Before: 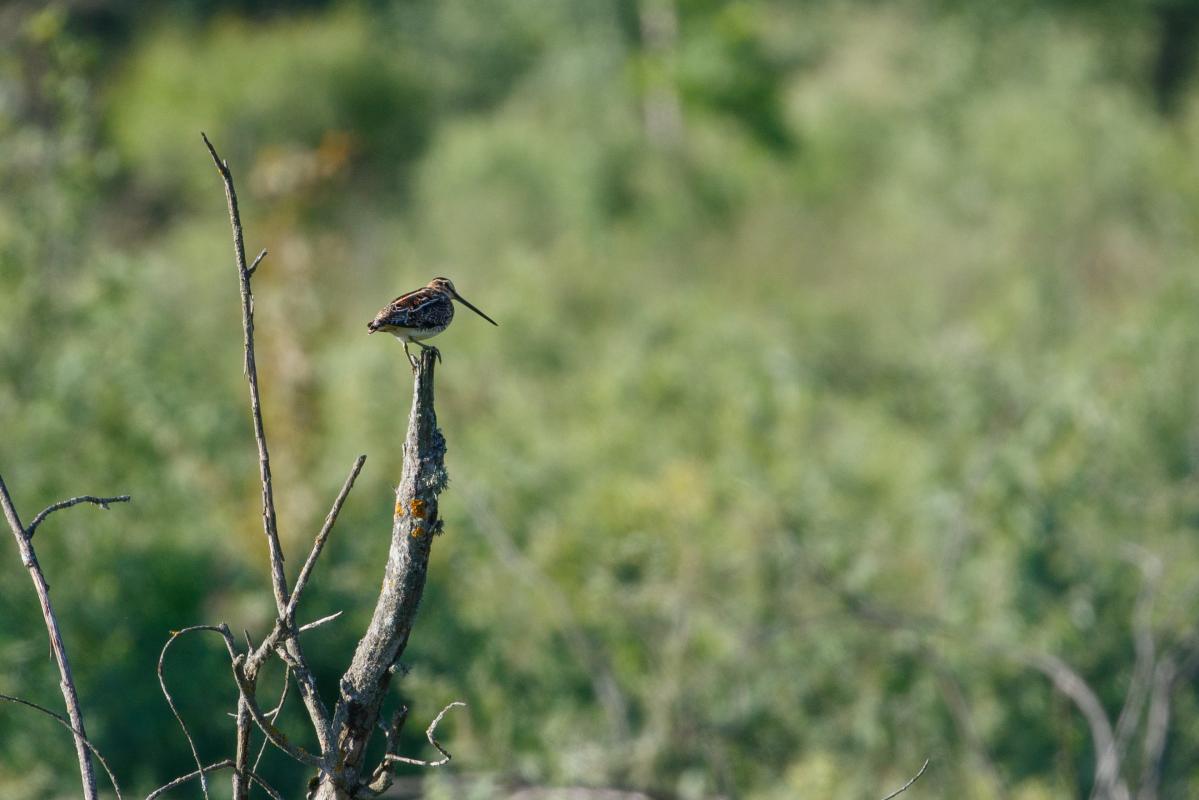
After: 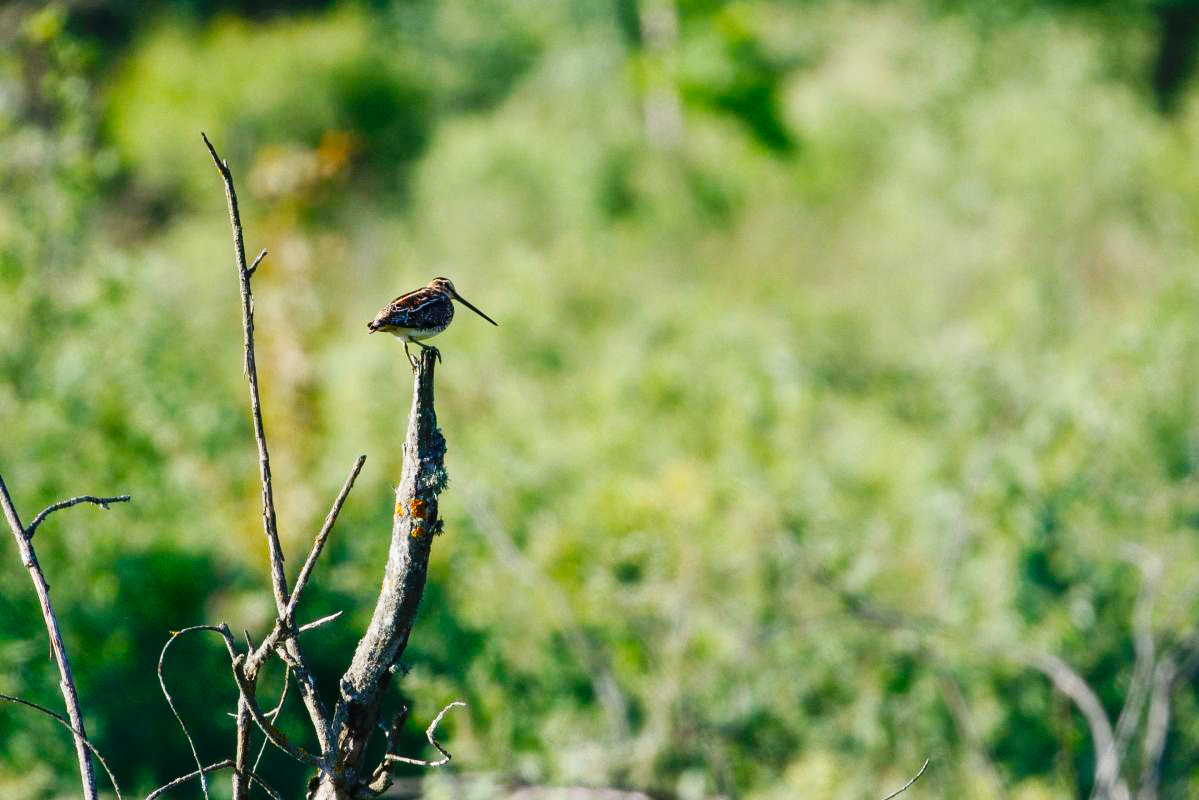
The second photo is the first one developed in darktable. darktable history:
contrast brightness saturation: contrast 0.08, saturation 0.2
base curve: curves: ch0 [(0, 0) (0.036, 0.025) (0.121, 0.166) (0.206, 0.329) (0.605, 0.79) (1, 1)], preserve colors none
